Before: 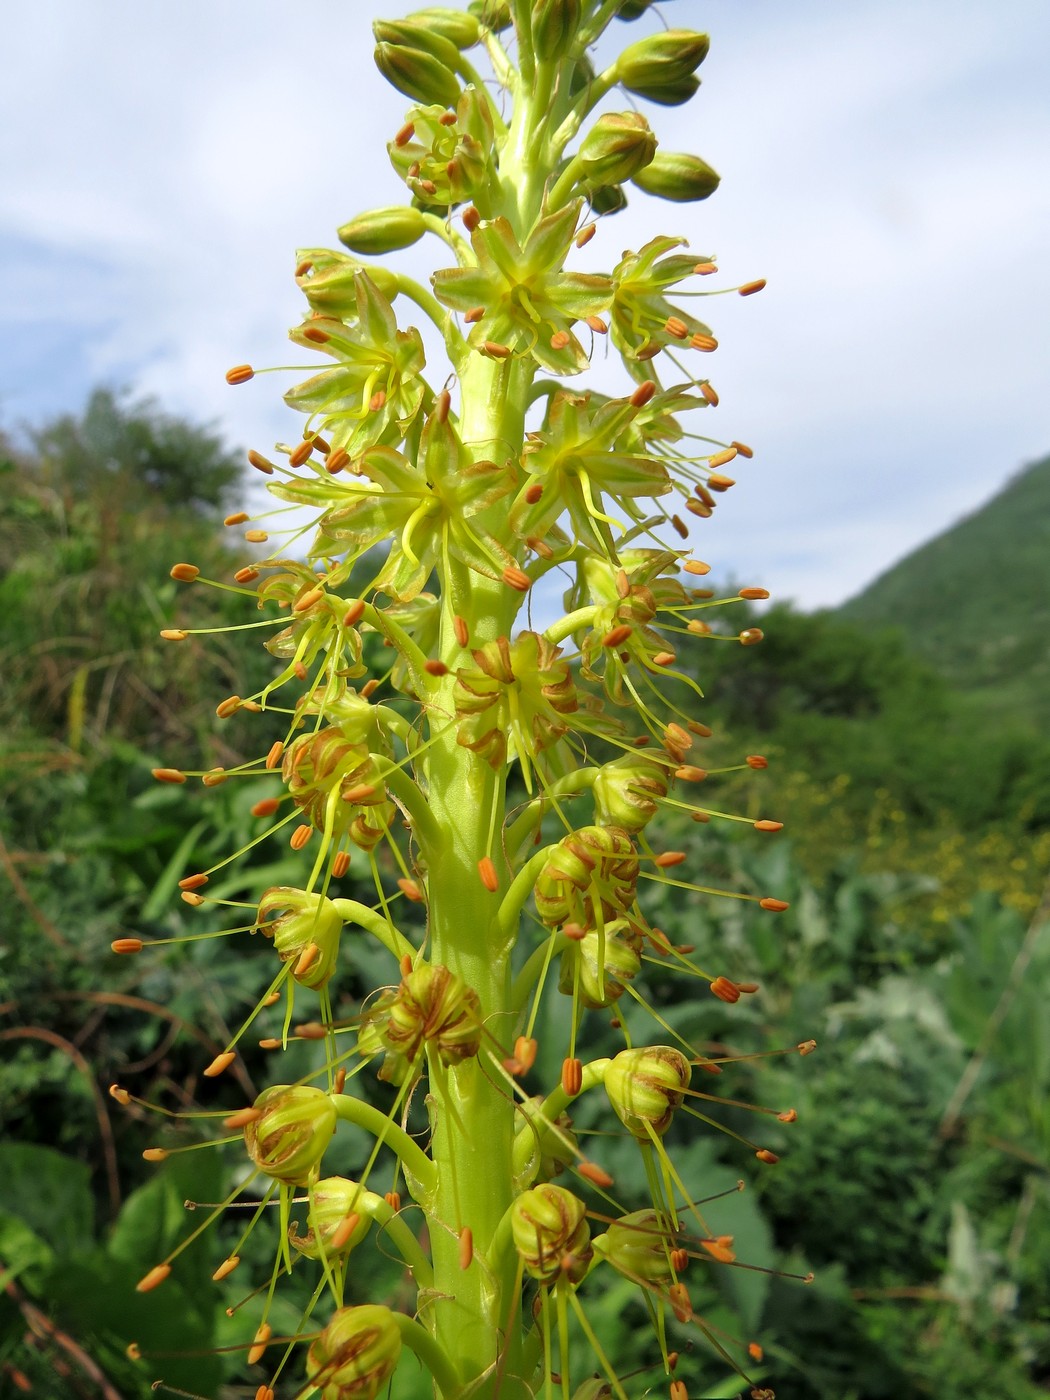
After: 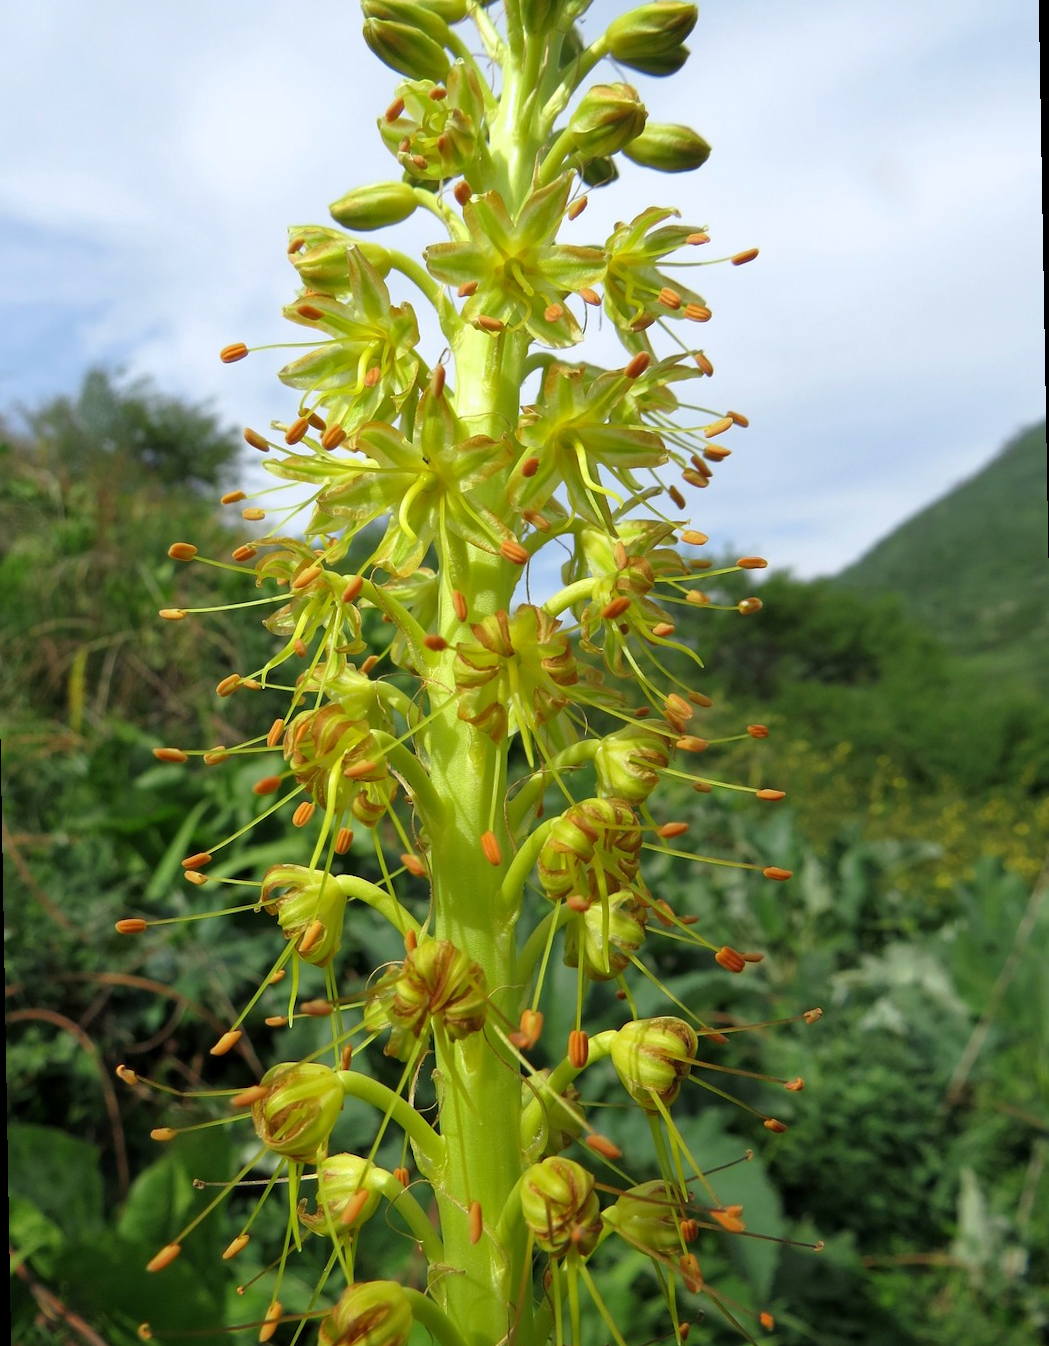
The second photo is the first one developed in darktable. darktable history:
white balance: red 0.978, blue 0.999
rotate and perspective: rotation -1°, crop left 0.011, crop right 0.989, crop top 0.025, crop bottom 0.975
